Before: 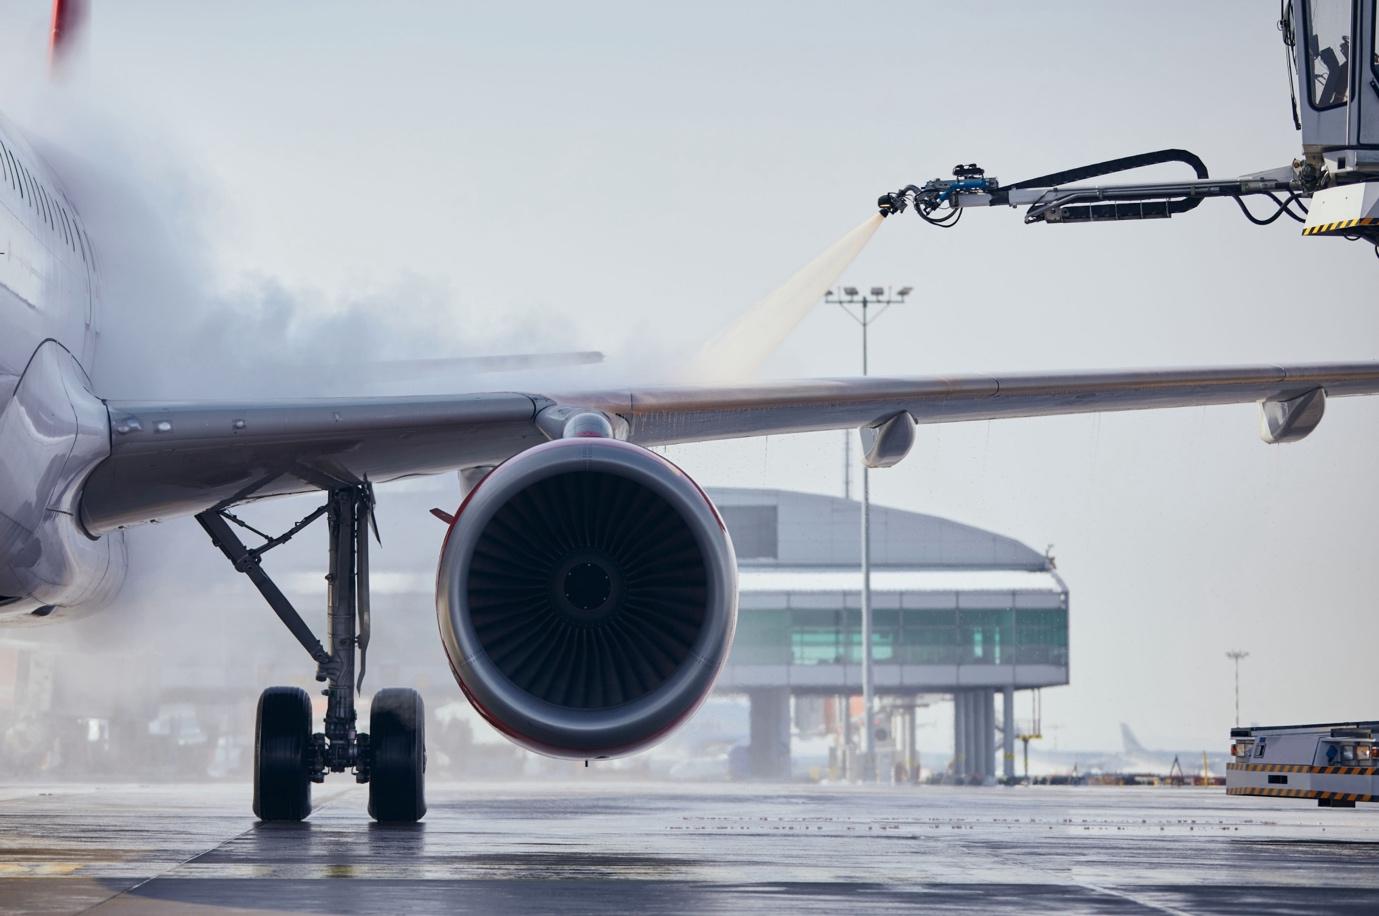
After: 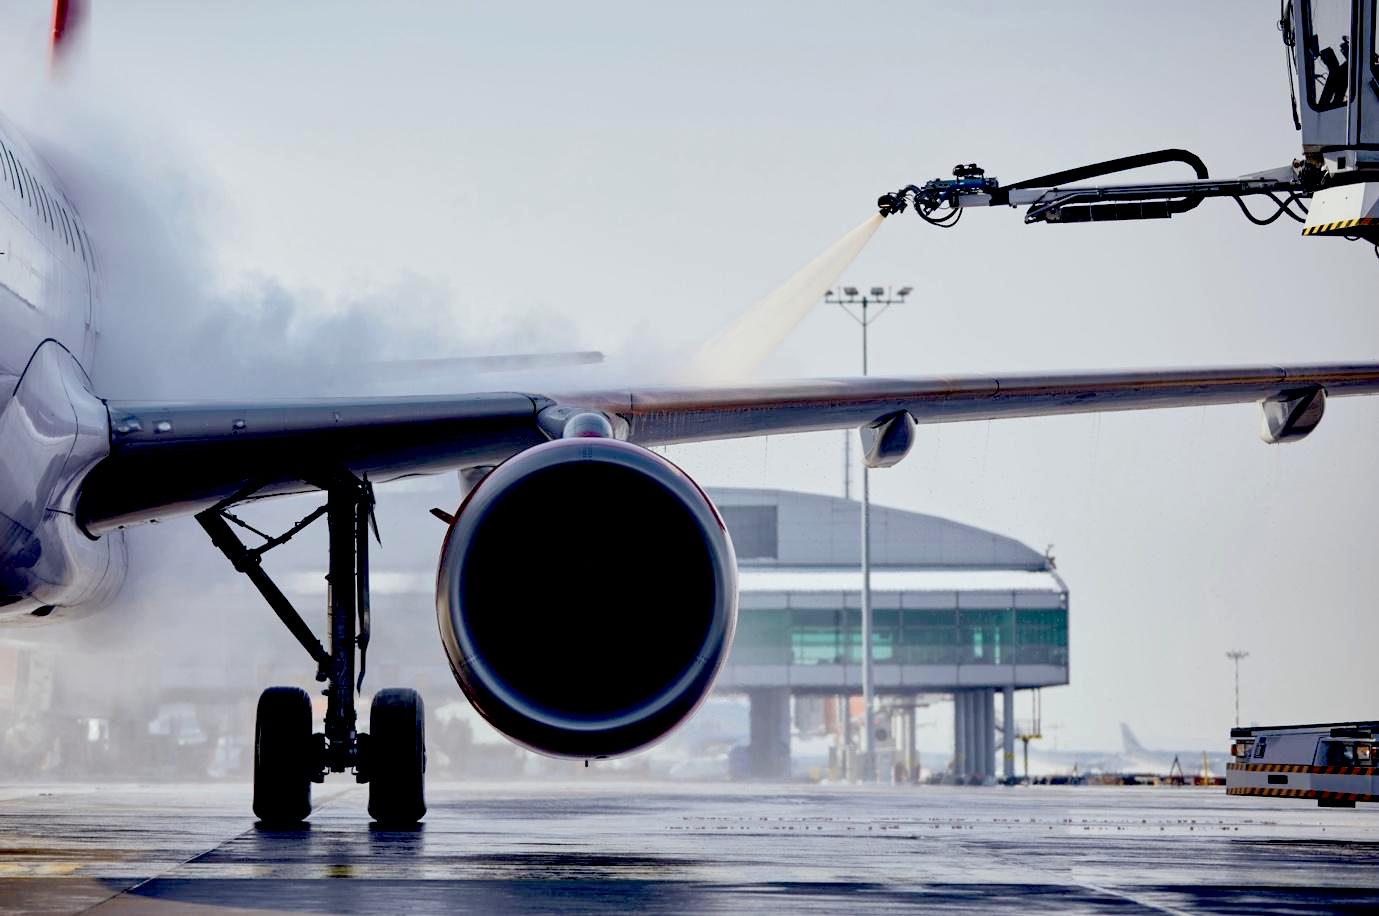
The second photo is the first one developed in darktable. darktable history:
exposure: black level correction 0.058, compensate highlight preservation false
